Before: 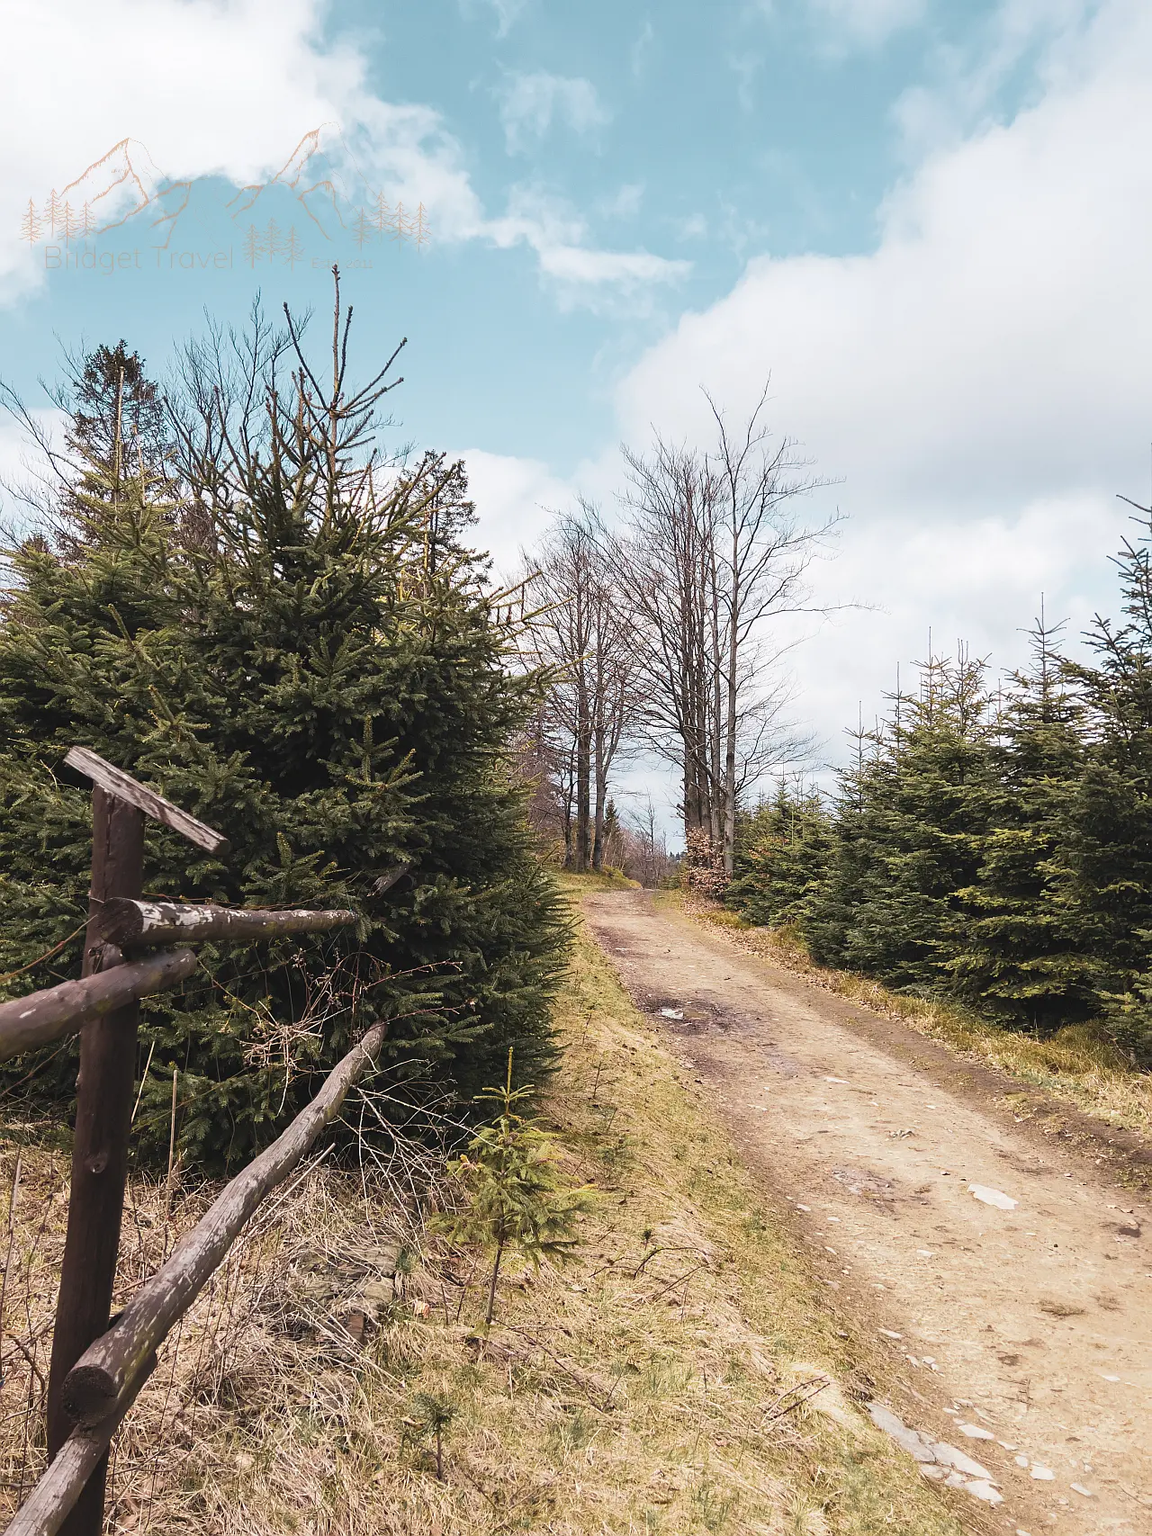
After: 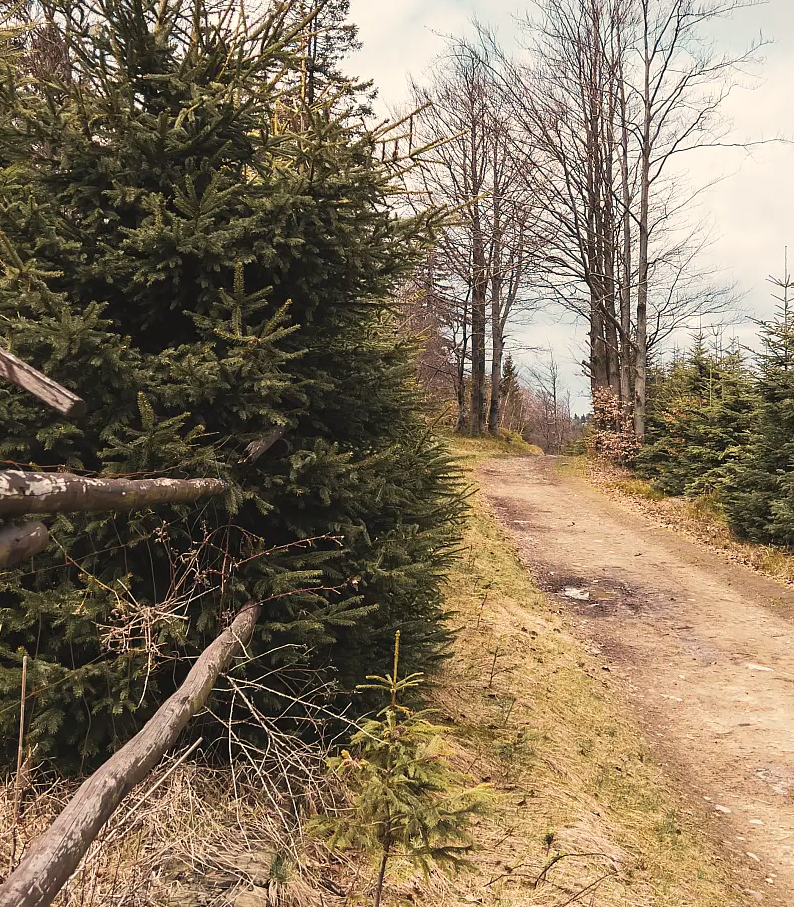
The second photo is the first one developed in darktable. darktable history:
white balance: red 1.045, blue 0.932
crop: left 13.312%, top 31.28%, right 24.627%, bottom 15.582%
